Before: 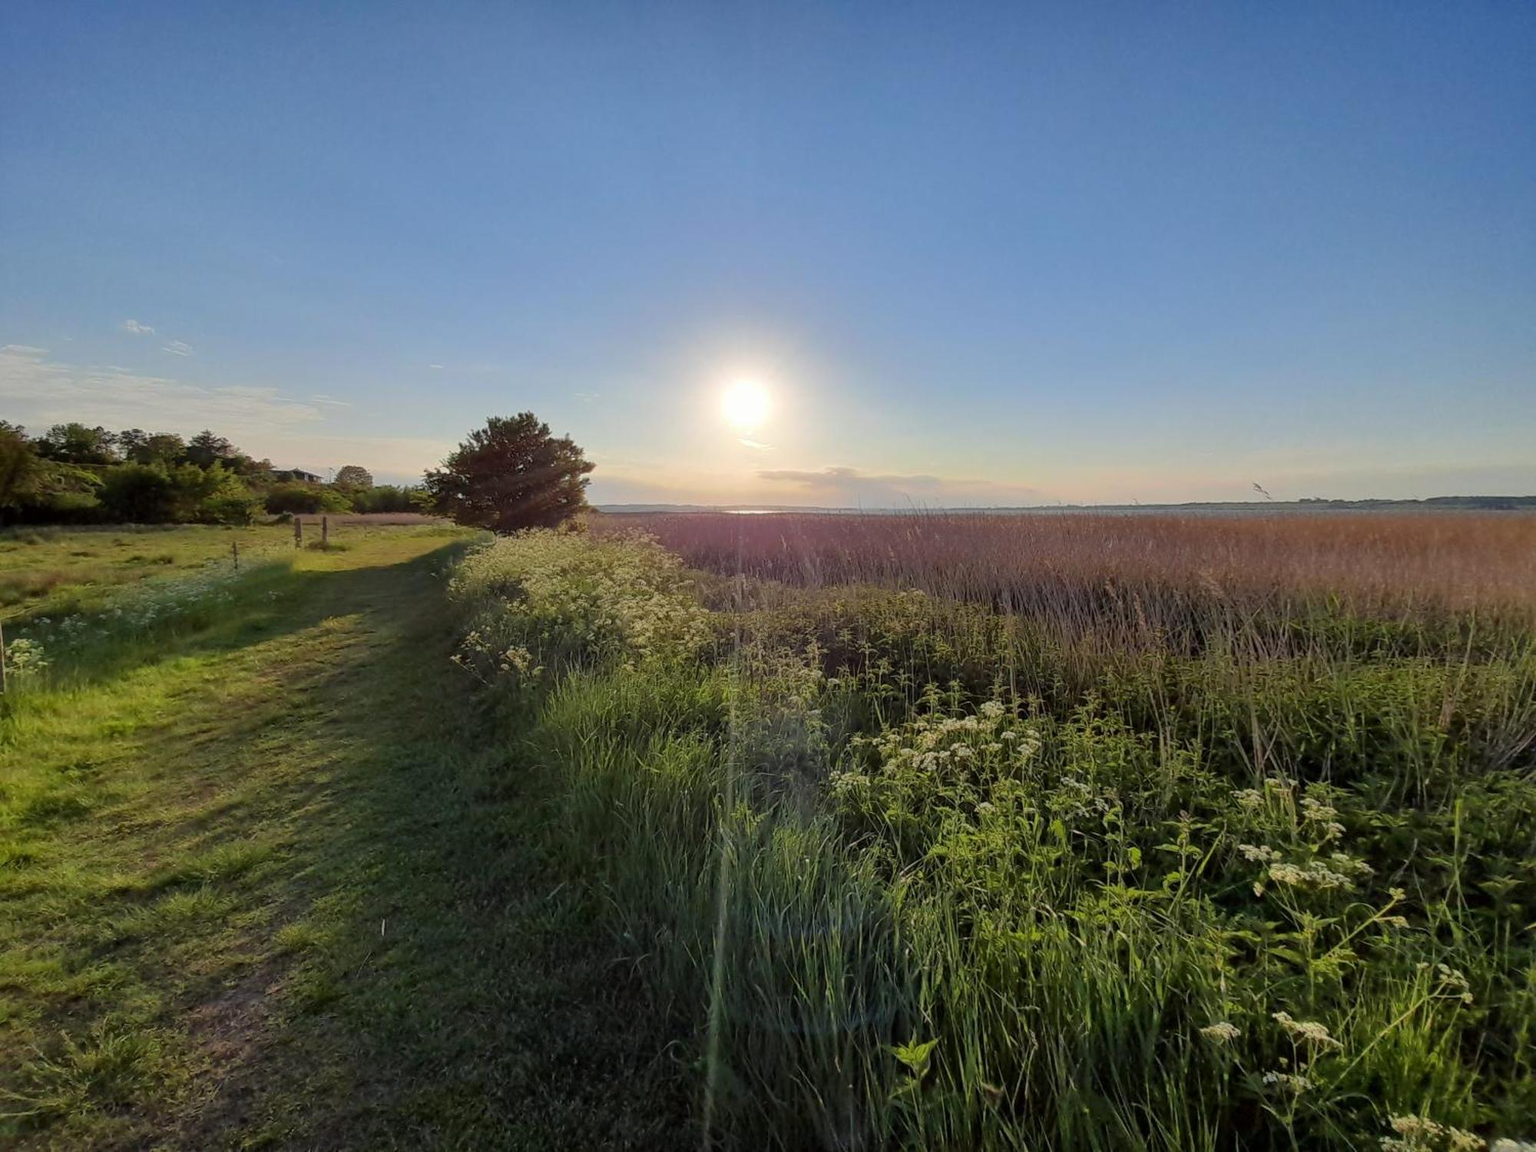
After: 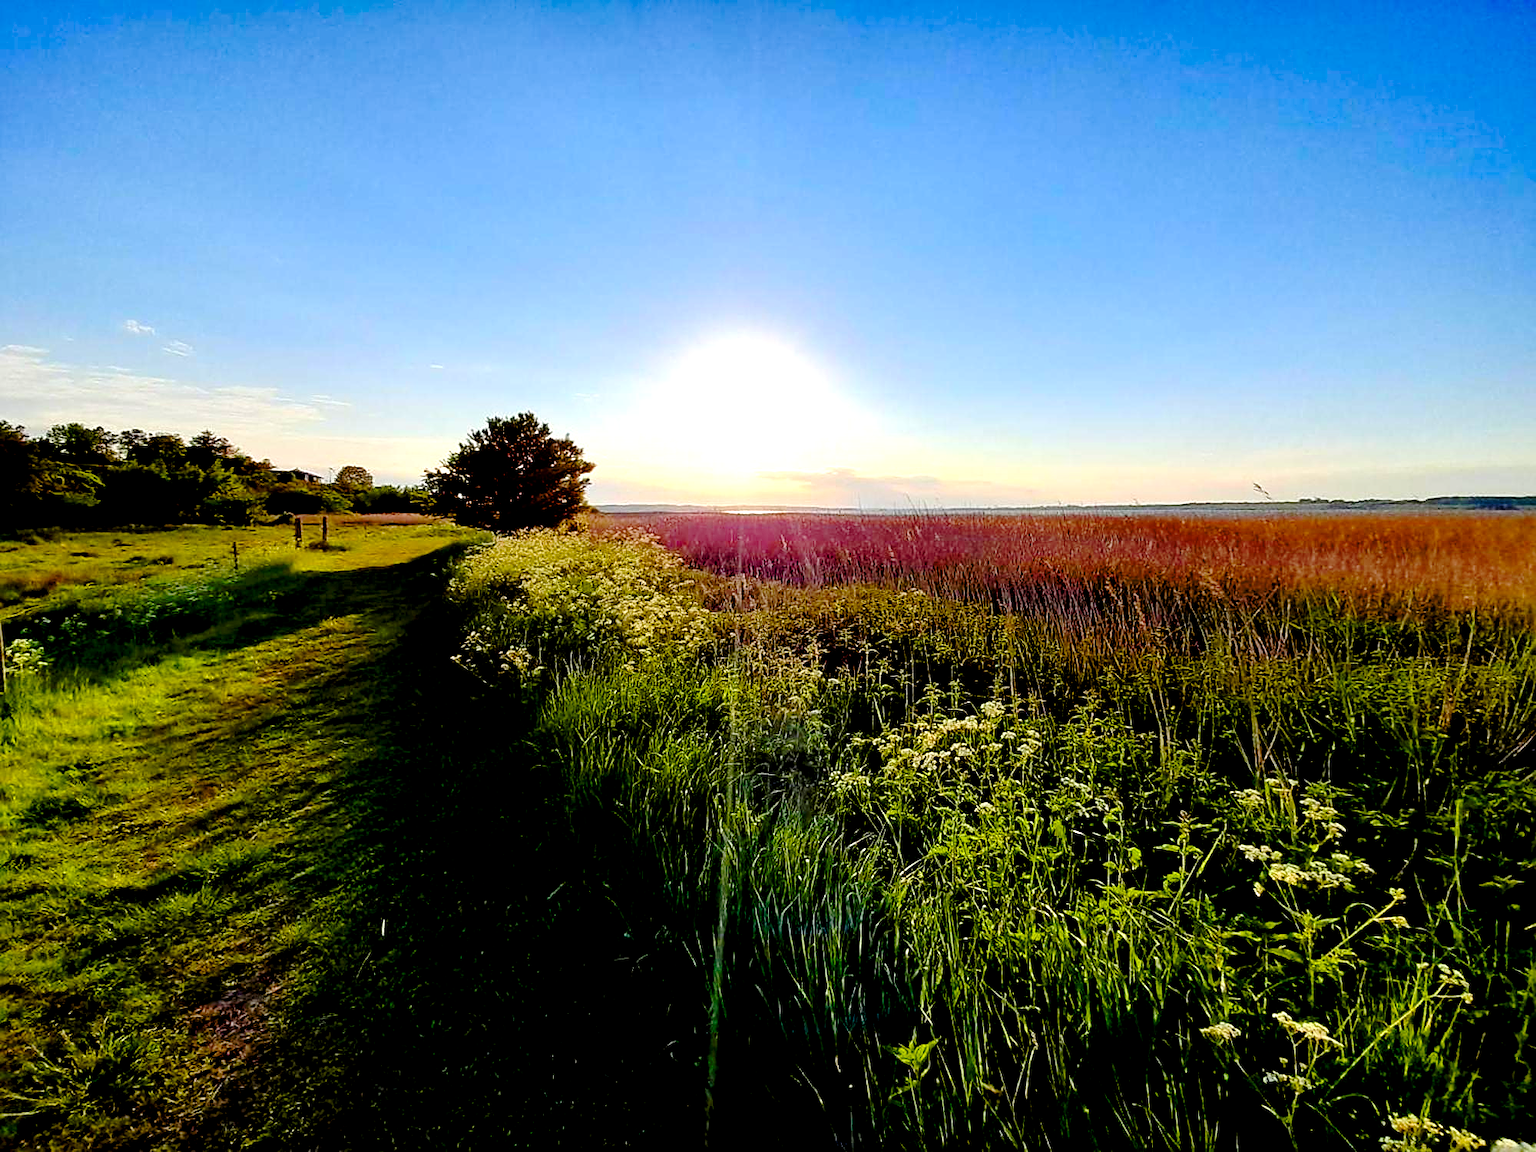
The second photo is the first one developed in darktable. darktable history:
color balance rgb: perceptual saturation grading › global saturation 35.021%, perceptual saturation grading › highlights -25.74%, perceptual saturation grading › shadows 49.625%
base curve: curves: ch0 [(0, 0) (0.073, 0.04) (0.157, 0.139) (0.492, 0.492) (0.758, 0.758) (1, 1)], preserve colors none
sharpen: on, module defaults
exposure: black level correction 0.036, exposure 0.9 EV, compensate highlight preservation false
